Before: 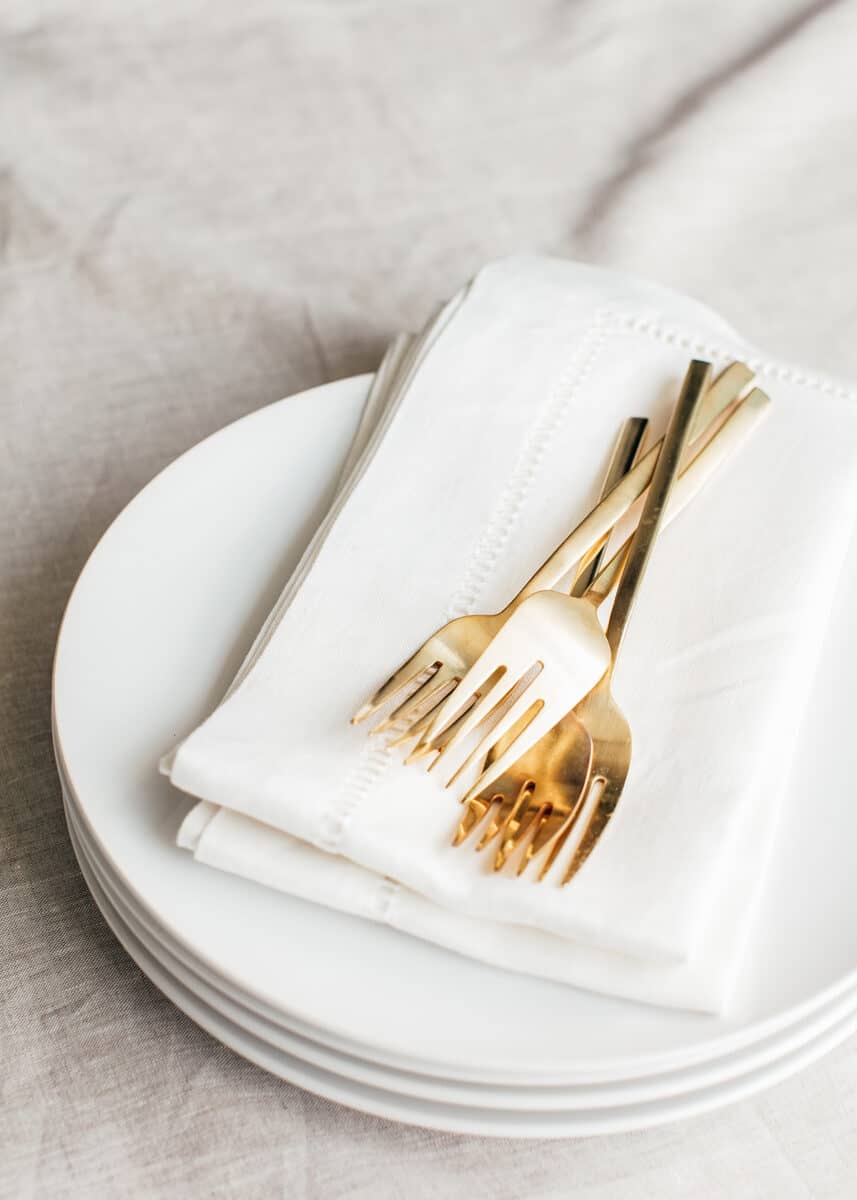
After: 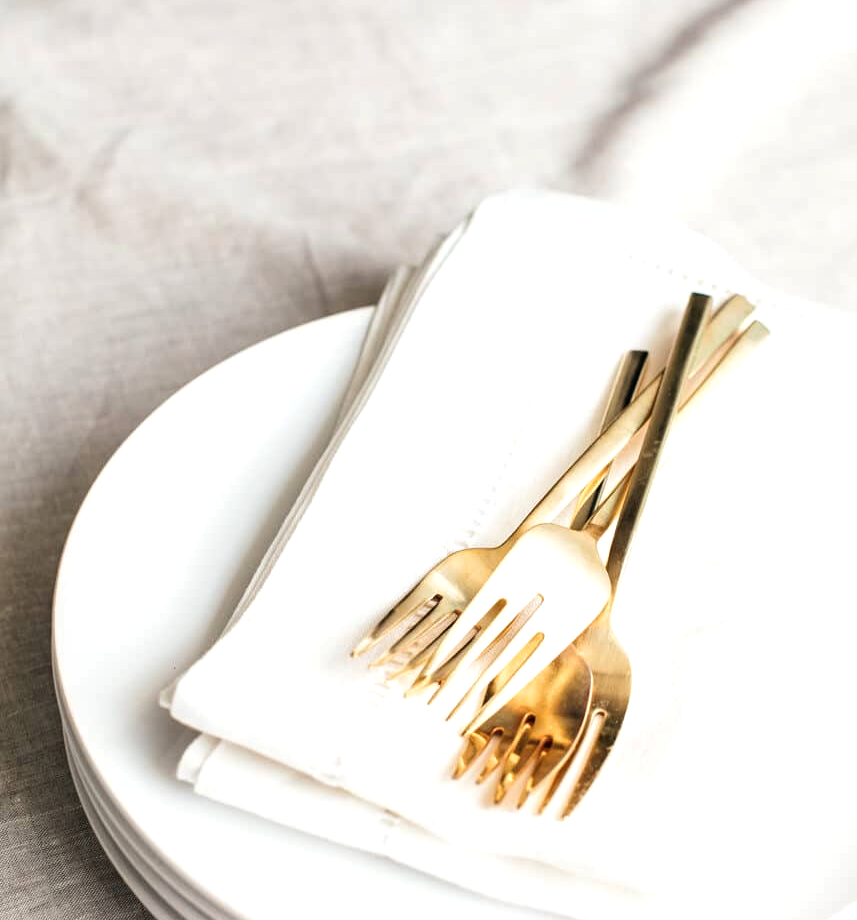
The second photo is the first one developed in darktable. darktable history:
tone equalizer: -8 EV -0.417 EV, -7 EV -0.389 EV, -6 EV -0.333 EV, -5 EV -0.222 EV, -3 EV 0.222 EV, -2 EV 0.333 EV, -1 EV 0.389 EV, +0 EV 0.417 EV, edges refinement/feathering 500, mask exposure compensation -1.57 EV, preserve details no
crop: top 5.667%, bottom 17.637%
